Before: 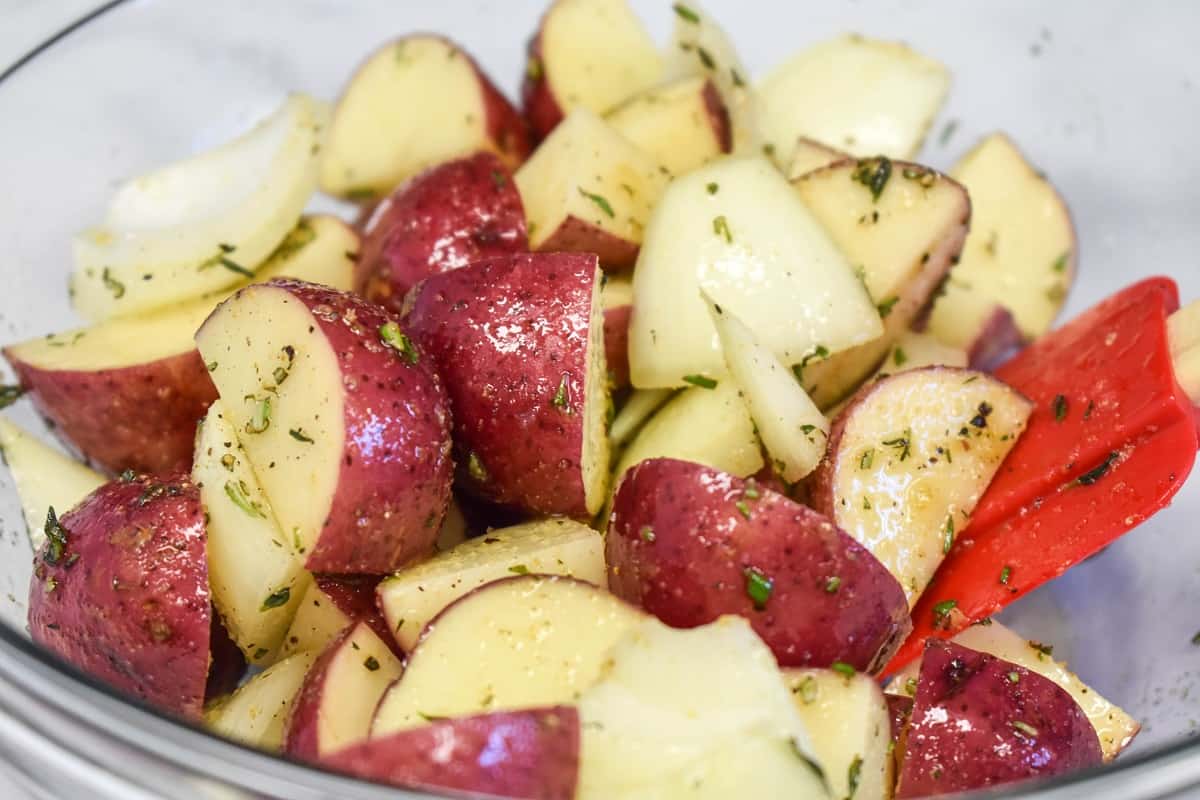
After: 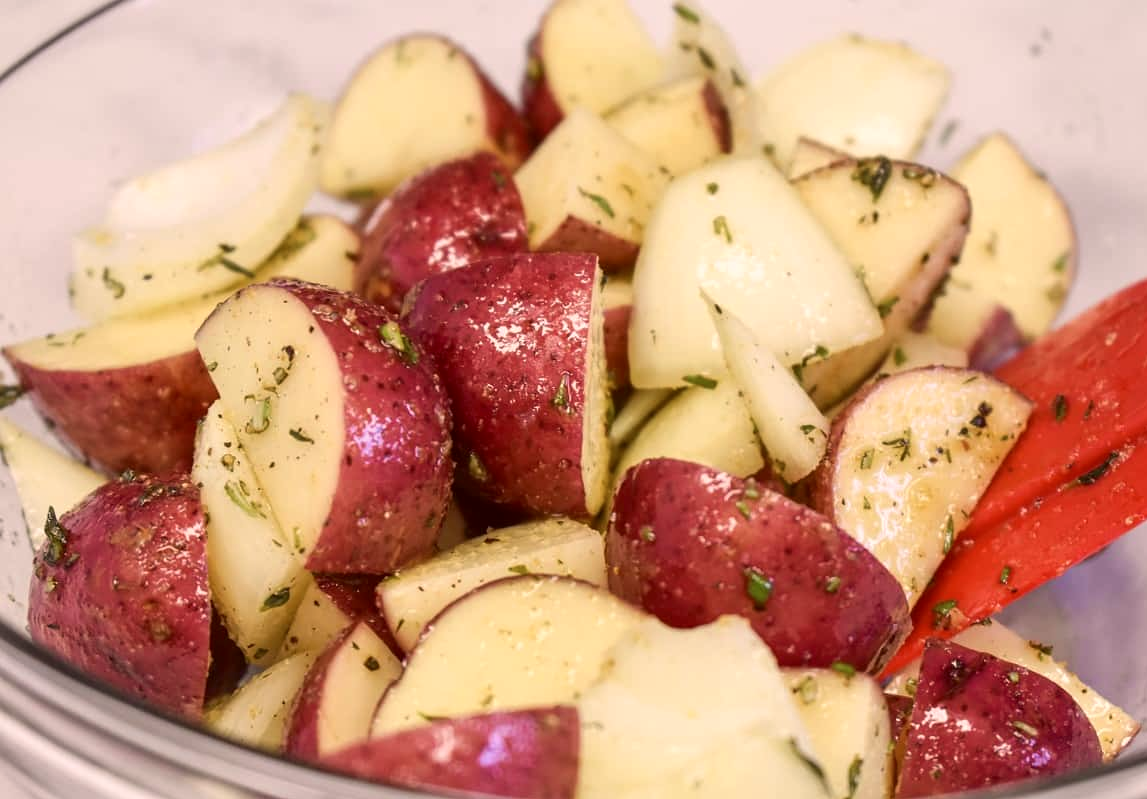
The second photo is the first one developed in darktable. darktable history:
color correction: highlights a* 10.19, highlights b* 9.69, shadows a* 8.1, shadows b* 8.46, saturation 0.795
crop: right 4.342%, bottom 0.019%
color zones: curves: ch1 [(0.25, 0.5) (0.747, 0.71)]
